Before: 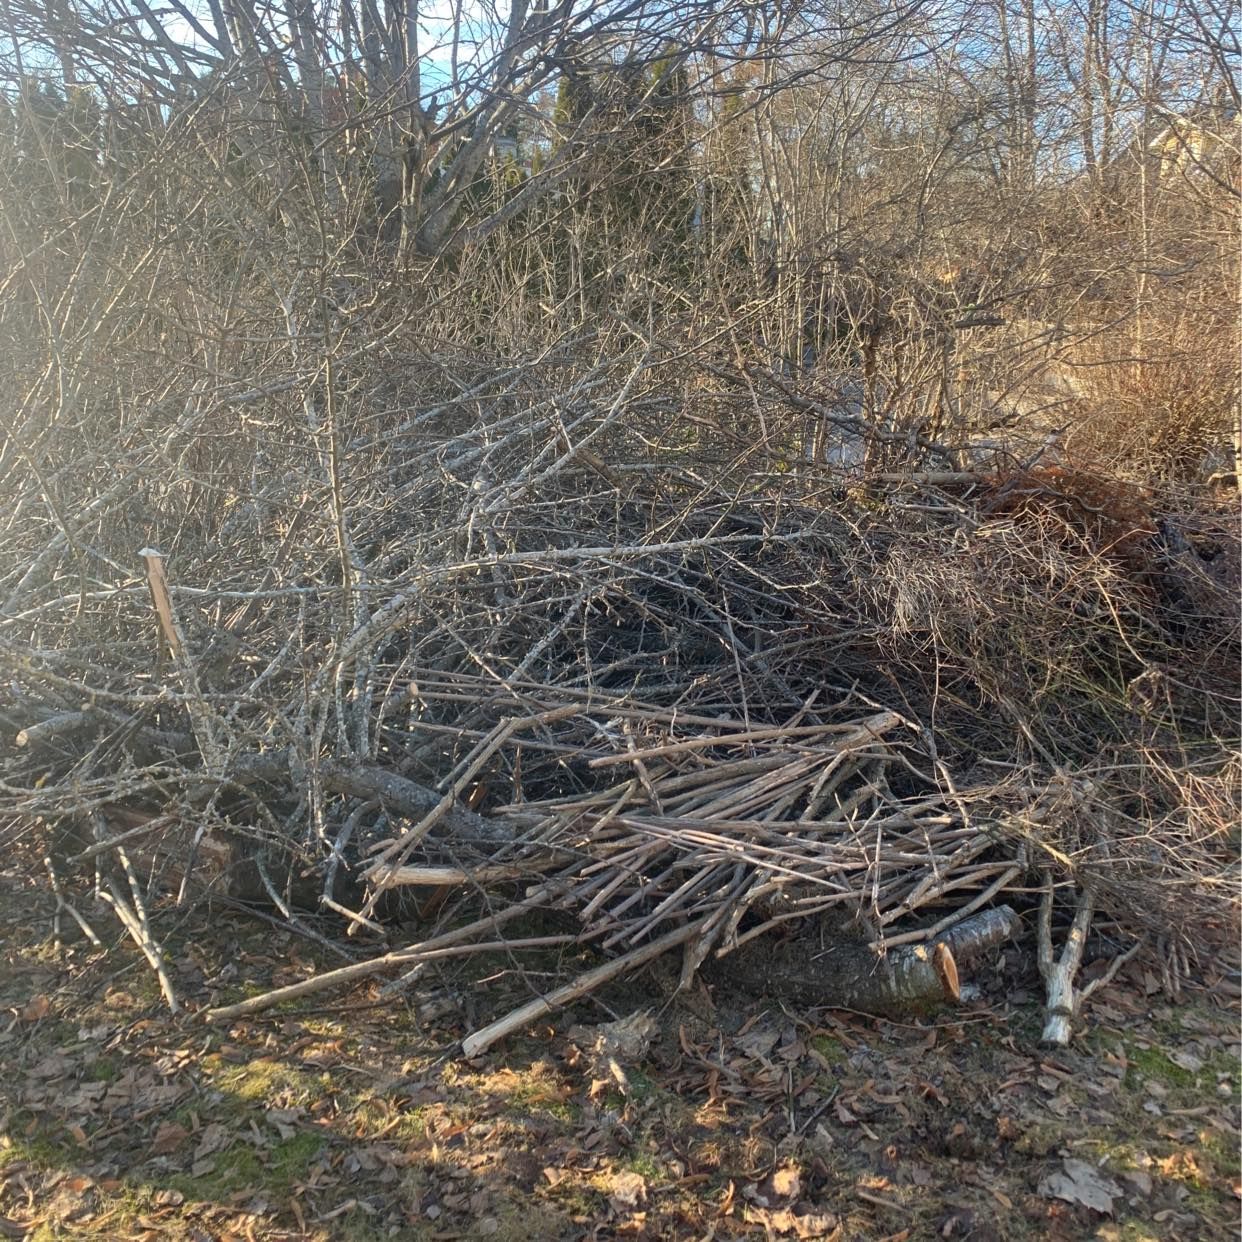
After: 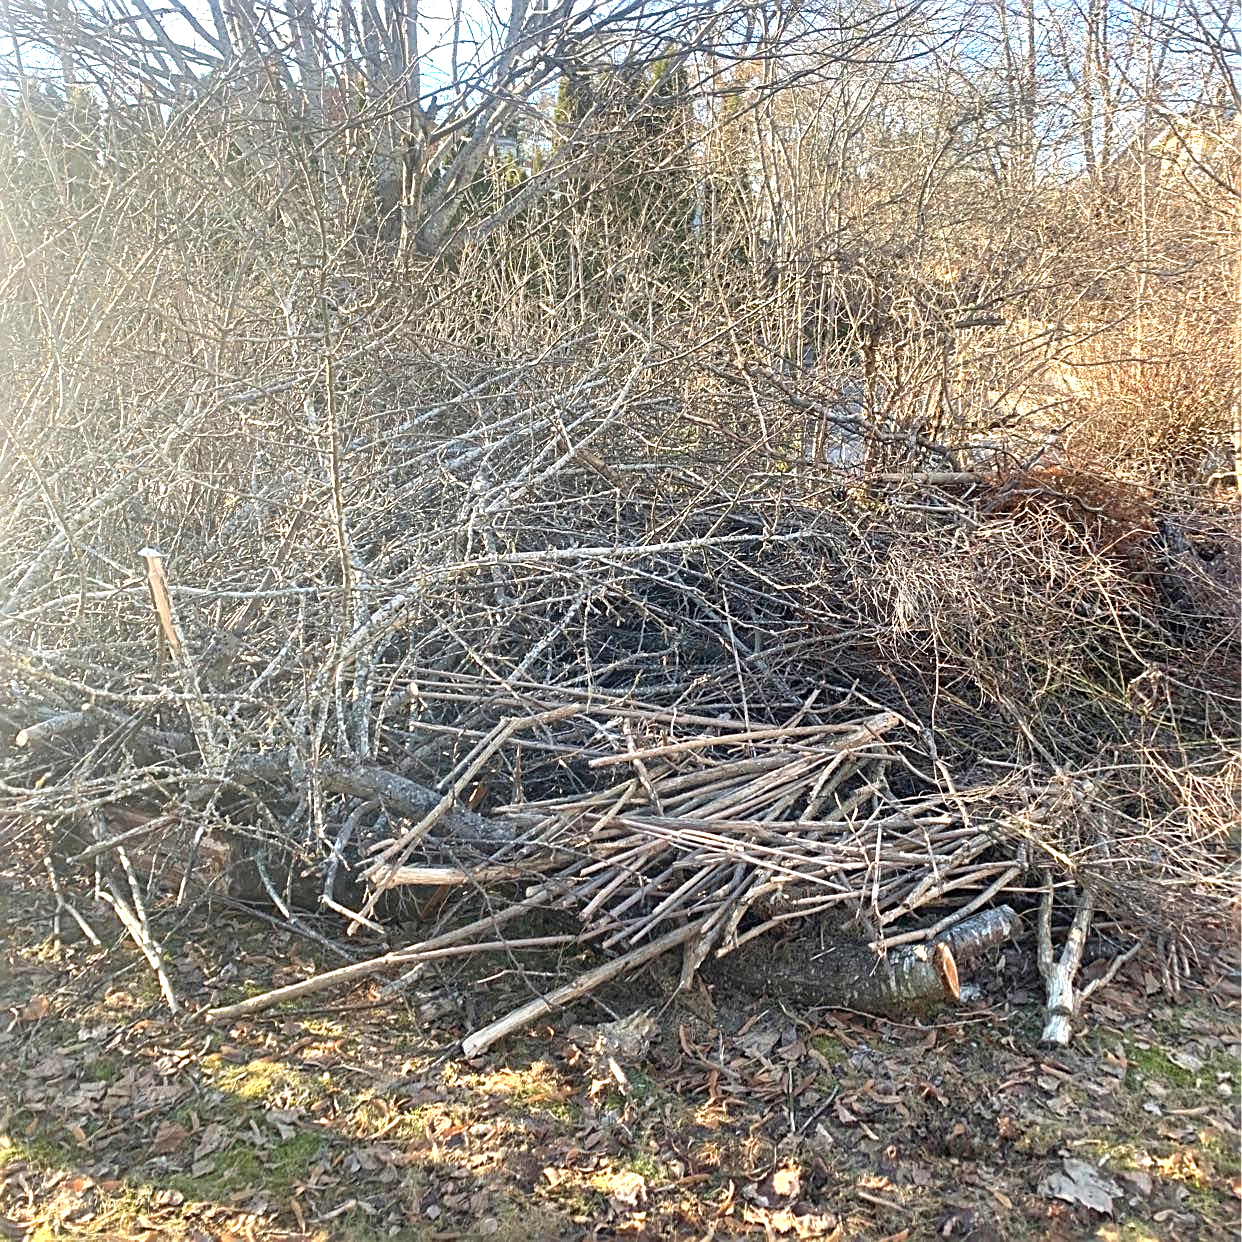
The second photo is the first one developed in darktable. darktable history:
sharpen: radius 2.698, amount 0.66
exposure: black level correction 0, exposure 1 EV, compensate exposure bias true, compensate highlight preservation false
